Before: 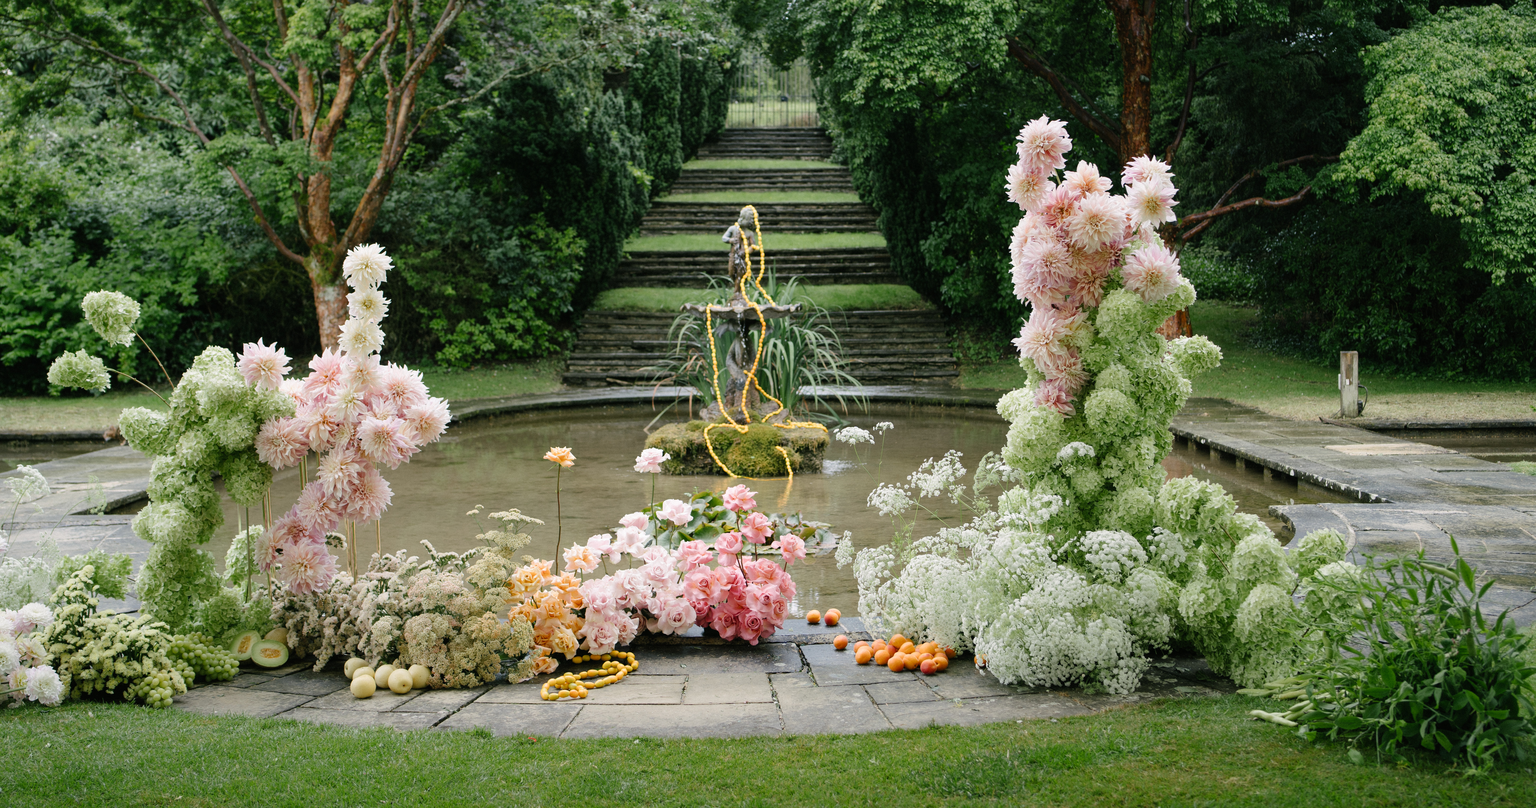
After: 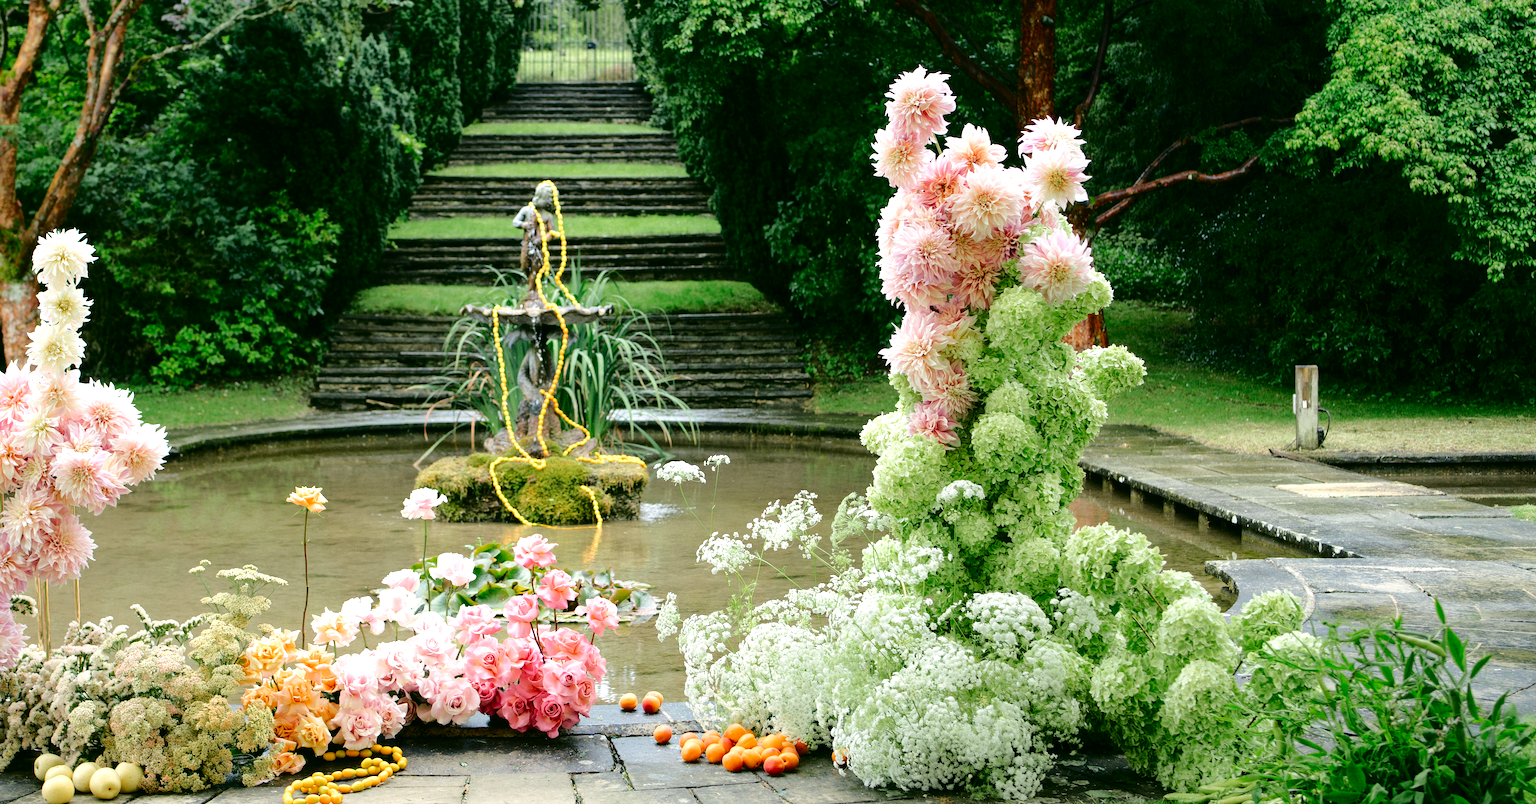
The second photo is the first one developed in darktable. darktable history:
crop and rotate: left 20.68%, top 7.858%, right 0.352%, bottom 13.575%
tone curve: curves: ch0 [(0, 0) (0.181, 0.087) (0.498, 0.485) (0.78, 0.742) (0.993, 0.954)]; ch1 [(0, 0) (0.311, 0.149) (0.395, 0.349) (0.488, 0.477) (0.612, 0.641) (1, 1)]; ch2 [(0, 0) (0.5, 0.5) (0.638, 0.667) (1, 1)], color space Lab, independent channels, preserve colors none
exposure: exposure -0.024 EV, compensate exposure bias true, compensate highlight preservation false
